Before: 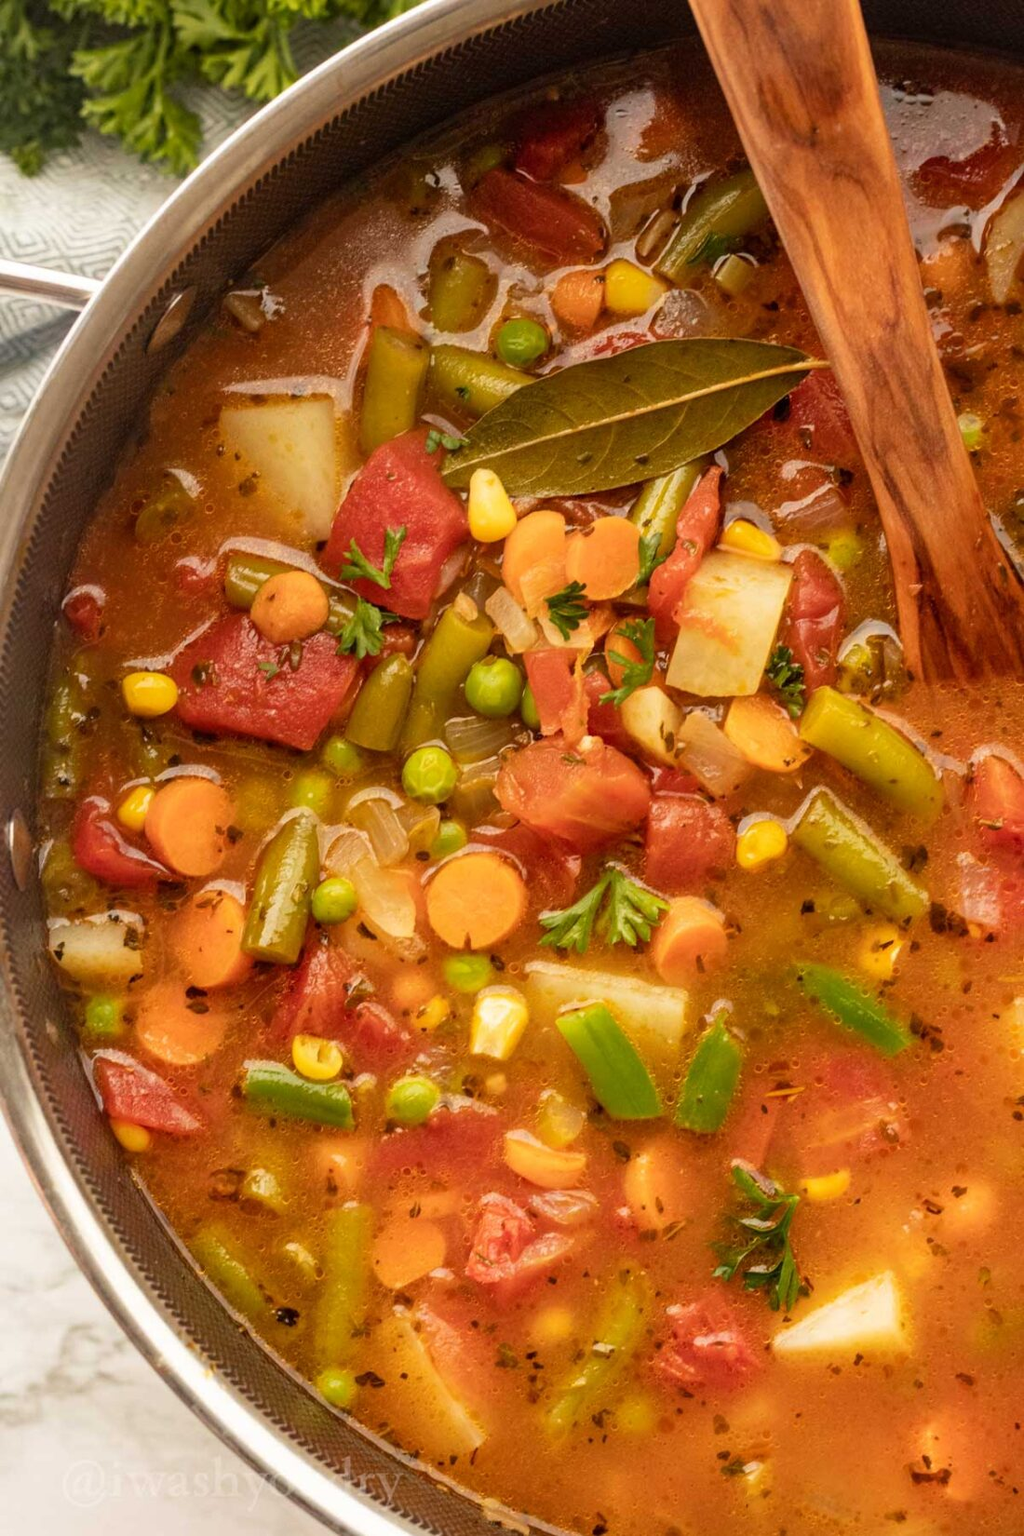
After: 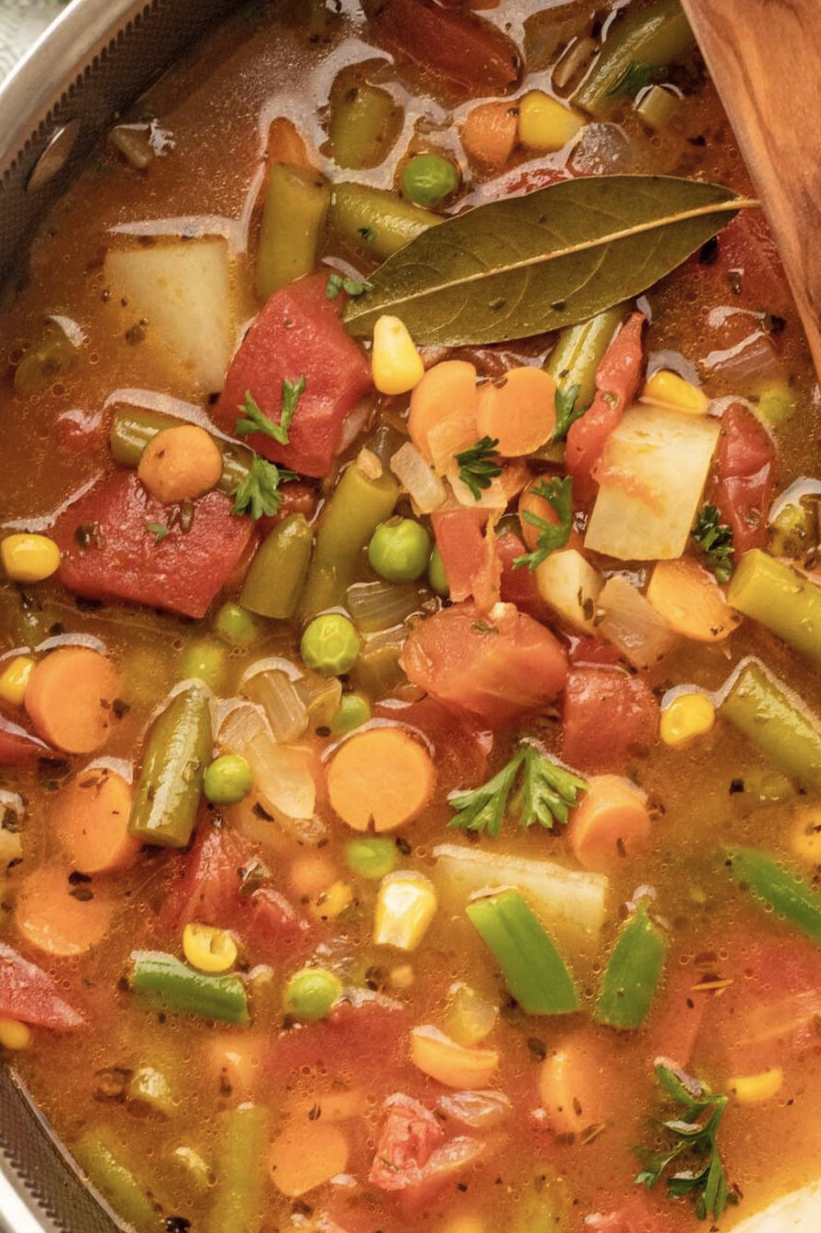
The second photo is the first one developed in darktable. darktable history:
crop and rotate: left 11.951%, top 11.428%, right 13.363%, bottom 13.806%
color correction: highlights b* -0.057, saturation 0.839
